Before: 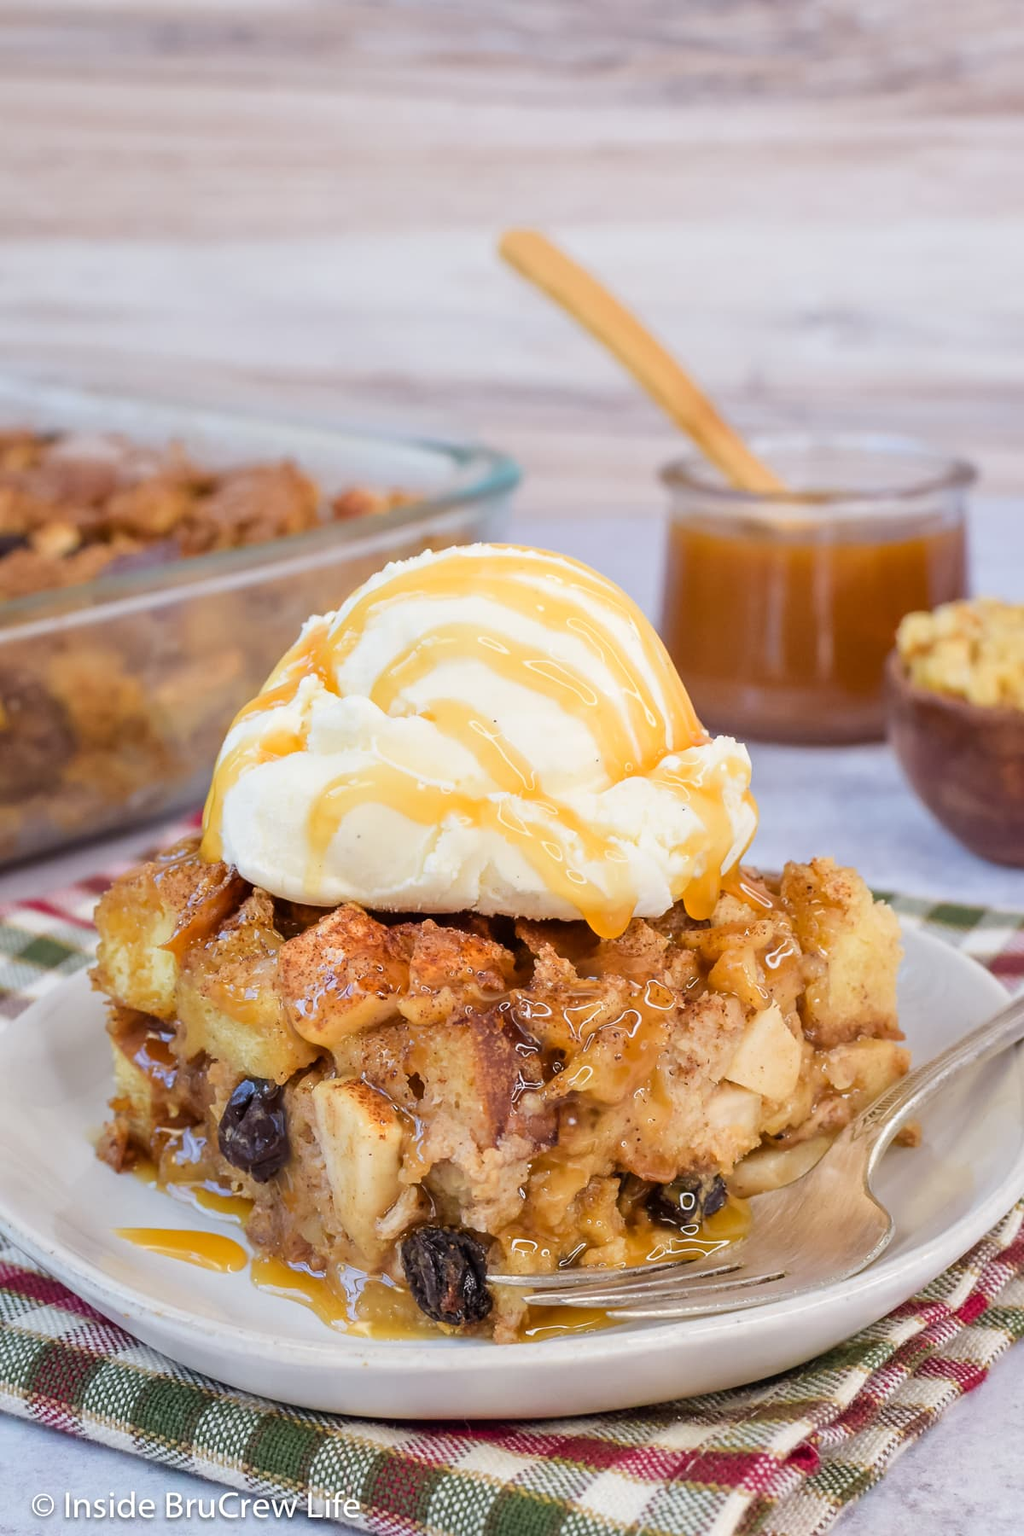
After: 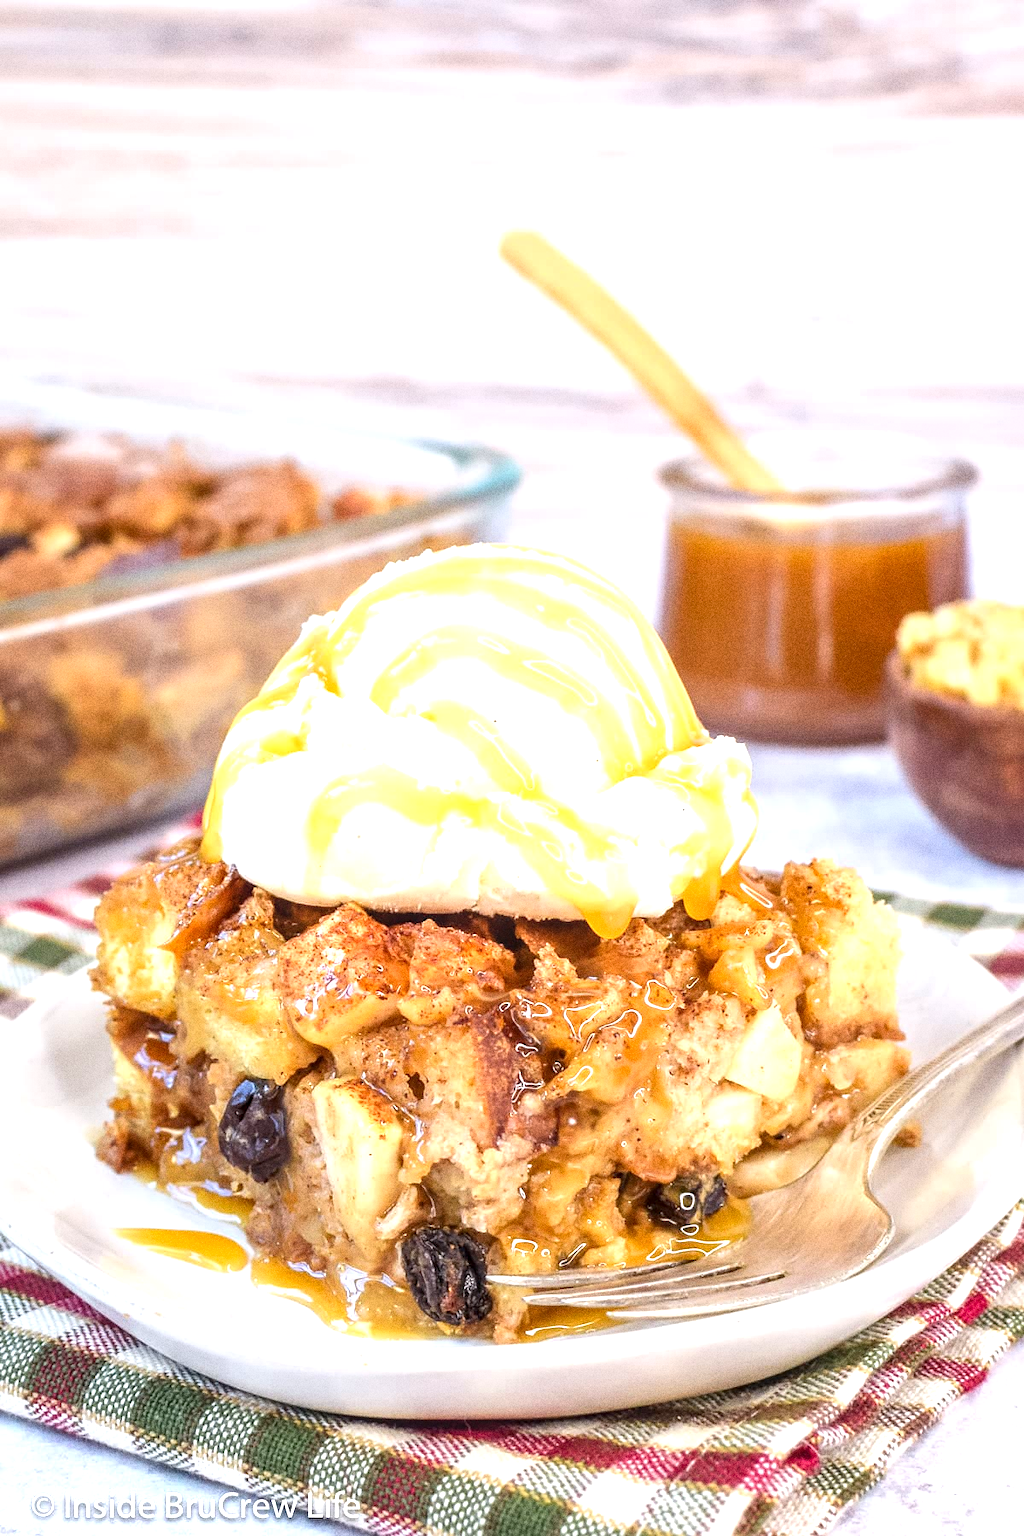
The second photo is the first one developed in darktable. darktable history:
exposure: exposure 0.95 EV, compensate highlight preservation false
grain: coarseness 0.09 ISO, strength 40%
local contrast: on, module defaults
